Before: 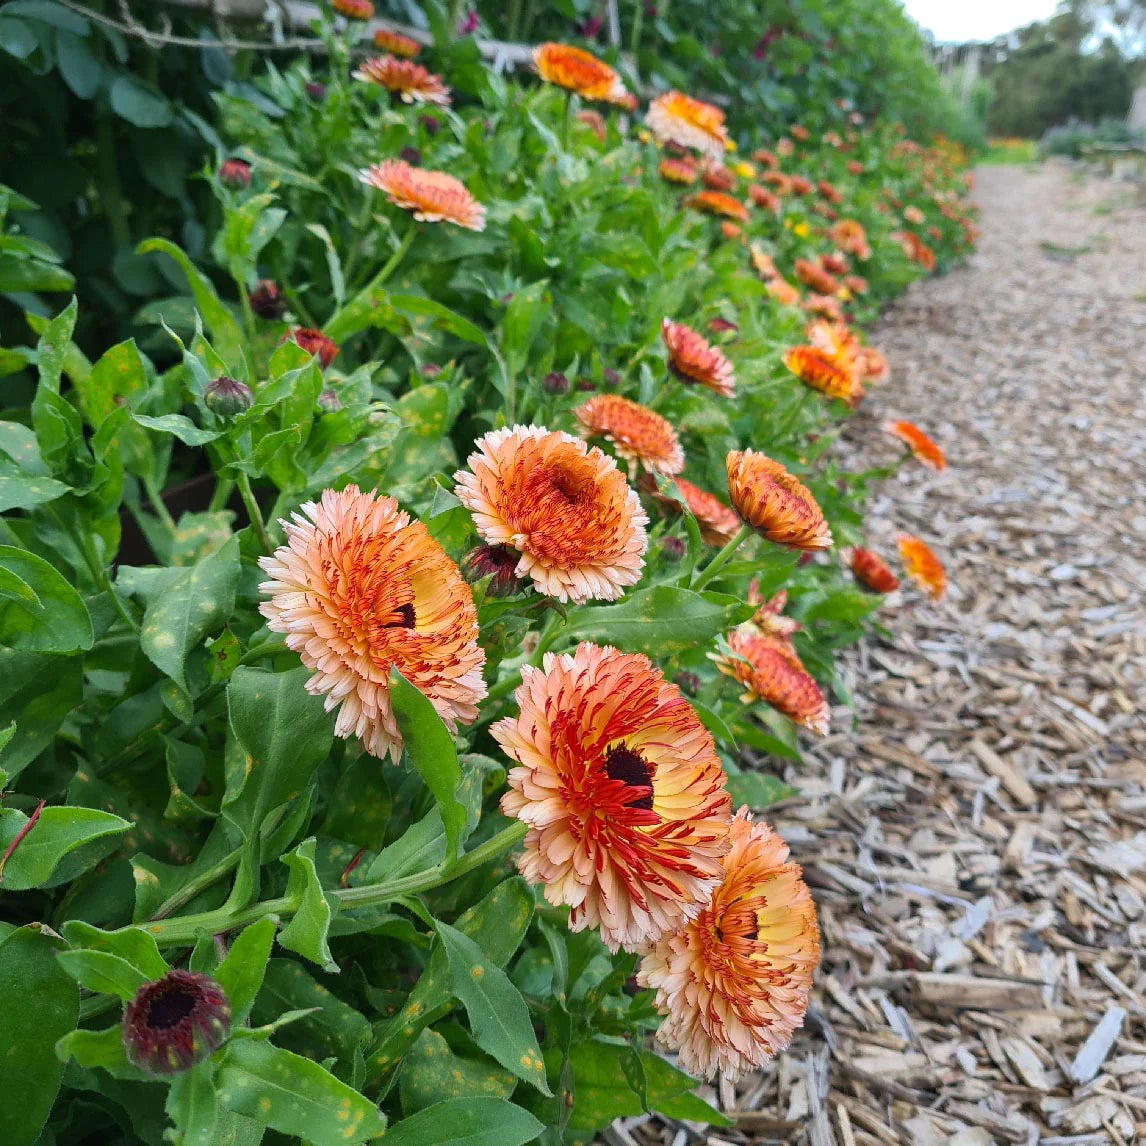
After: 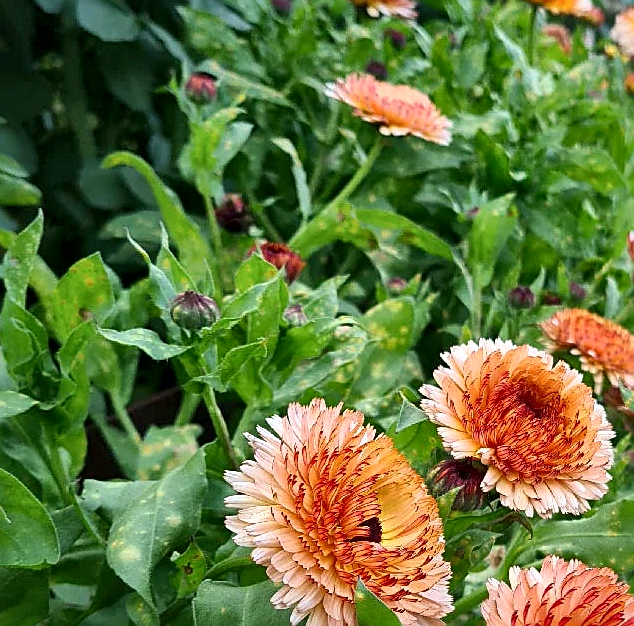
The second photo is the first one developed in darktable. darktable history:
sharpen: on, module defaults
local contrast: mode bilateral grid, contrast 20, coarseness 49, detail 171%, midtone range 0.2
crop and rotate: left 3.04%, top 7.547%, right 41.581%, bottom 37.767%
